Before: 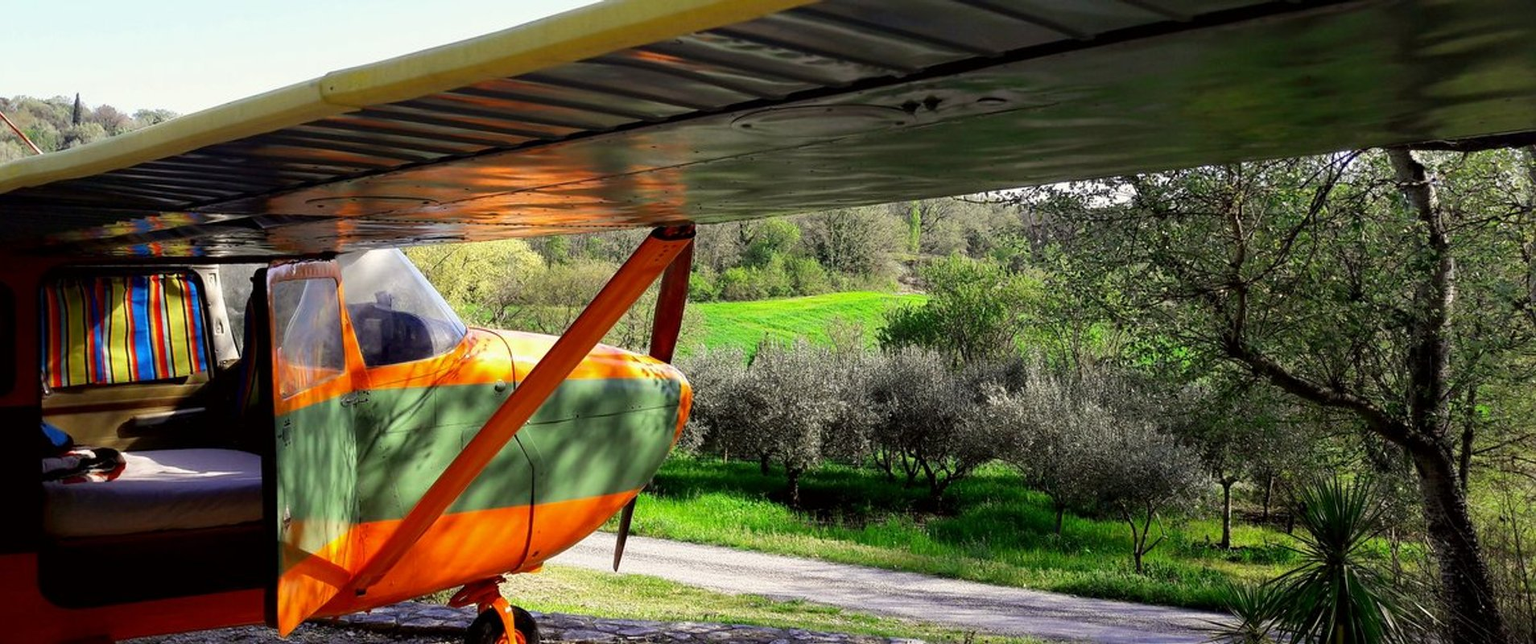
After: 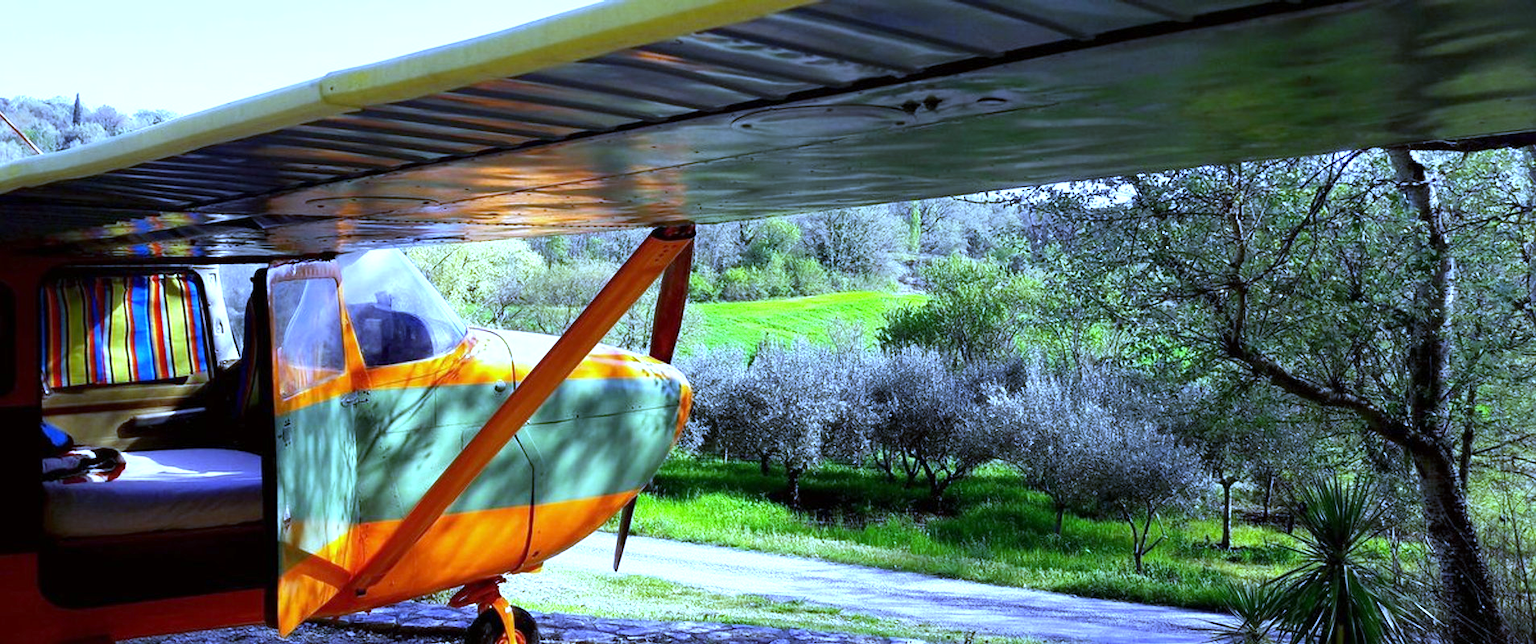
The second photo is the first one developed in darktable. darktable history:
exposure: exposure 0.781 EV, compensate highlight preservation false
white balance: red 0.766, blue 1.537
tone equalizer: on, module defaults
